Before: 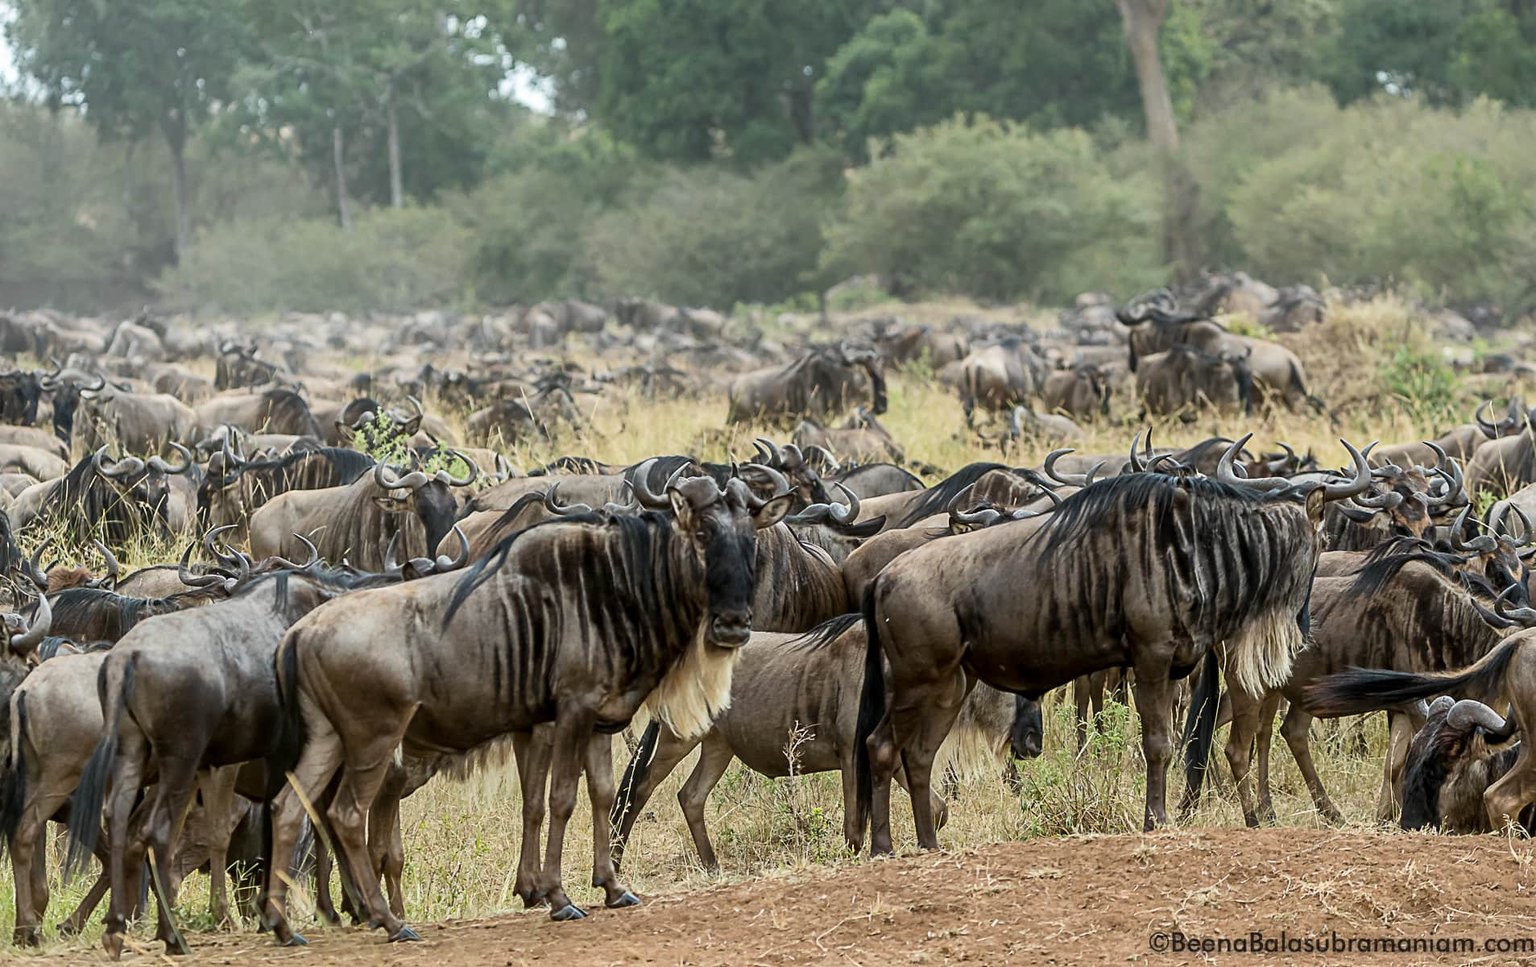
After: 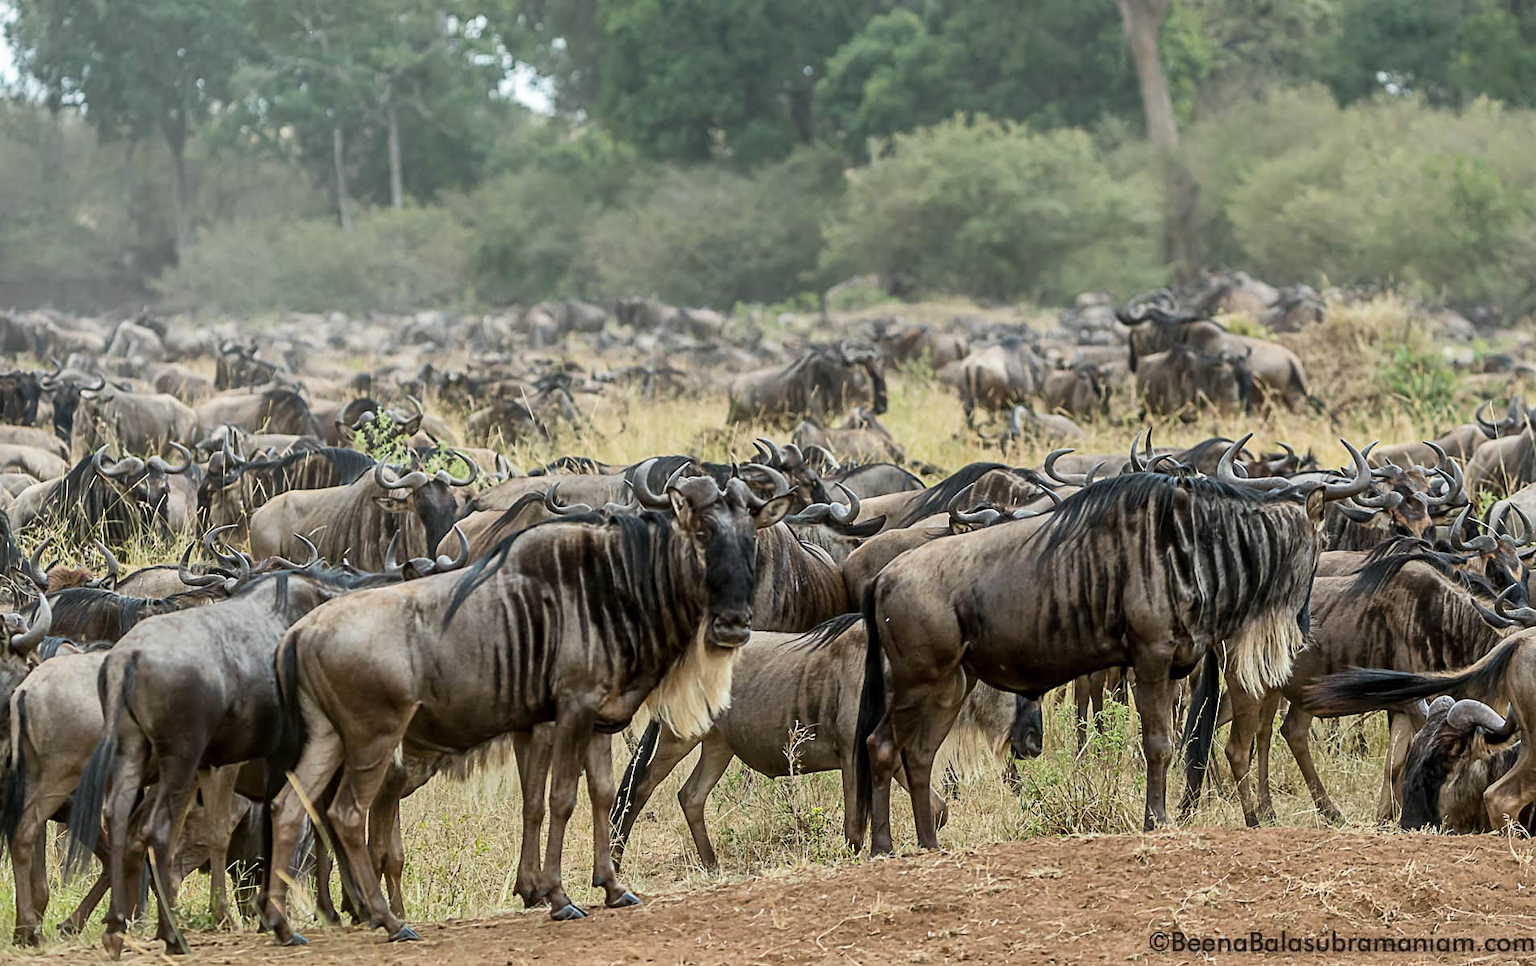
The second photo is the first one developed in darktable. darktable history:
shadows and highlights: soften with gaussian
sharpen: radius 2.932, amount 0.857, threshold 47.195
